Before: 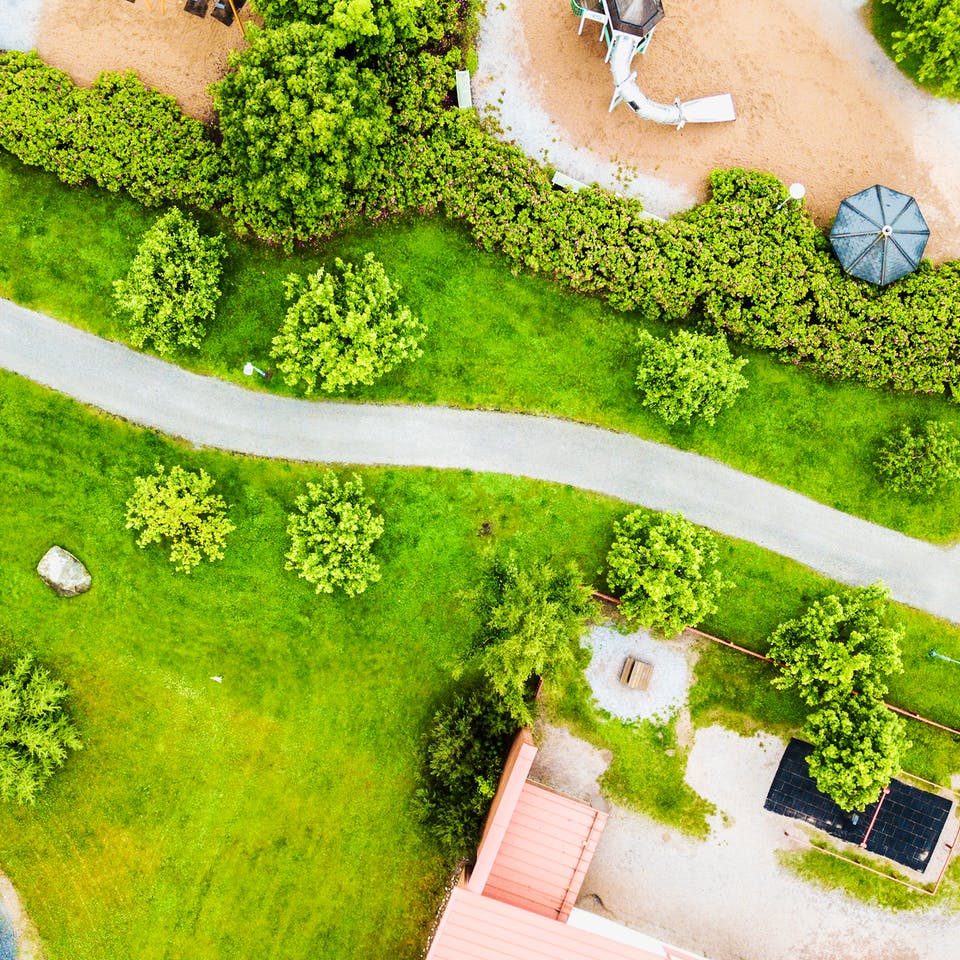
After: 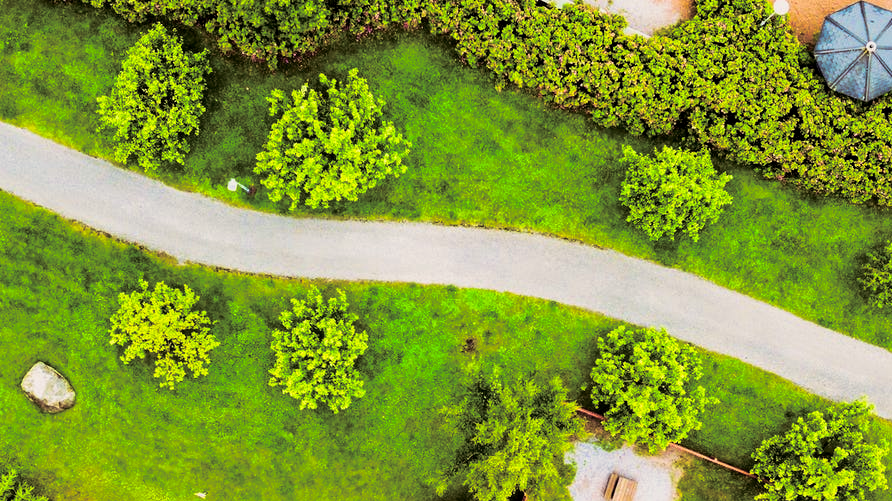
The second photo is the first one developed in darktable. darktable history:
exposure: black level correction 0.006, exposure -0.226 EV, compensate highlight preservation false
crop: left 1.744%, top 19.225%, right 5.069%, bottom 28.357%
split-toning: shadows › saturation 0.24, highlights › hue 54°, highlights › saturation 0.24
tone curve: curves: ch0 [(0, 0) (0.003, 0.003) (0.011, 0.011) (0.025, 0.026) (0.044, 0.046) (0.069, 0.071) (0.1, 0.103) (0.136, 0.14) (0.177, 0.183) (0.224, 0.231) (0.277, 0.286) (0.335, 0.346) (0.399, 0.412) (0.468, 0.483) (0.543, 0.56) (0.623, 0.643) (0.709, 0.732) (0.801, 0.826) (0.898, 0.917) (1, 1)], preserve colors none
color correction: highlights a* 3.22, highlights b* 1.93, saturation 1.19
color zones: curves: ch0 [(0, 0.613) (0.01, 0.613) (0.245, 0.448) (0.498, 0.529) (0.642, 0.665) (0.879, 0.777) (0.99, 0.613)]; ch1 [(0, 0) (0.143, 0) (0.286, 0) (0.429, 0) (0.571, 0) (0.714, 0) (0.857, 0)], mix -121.96%
